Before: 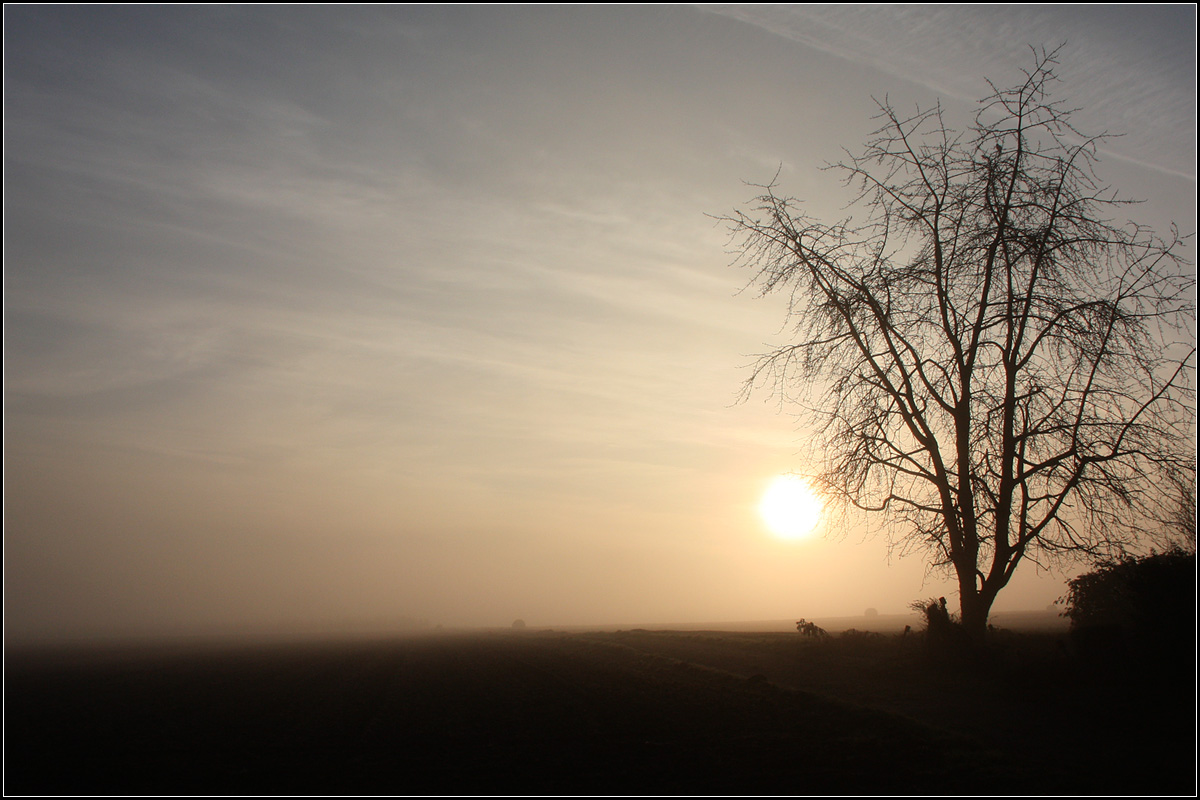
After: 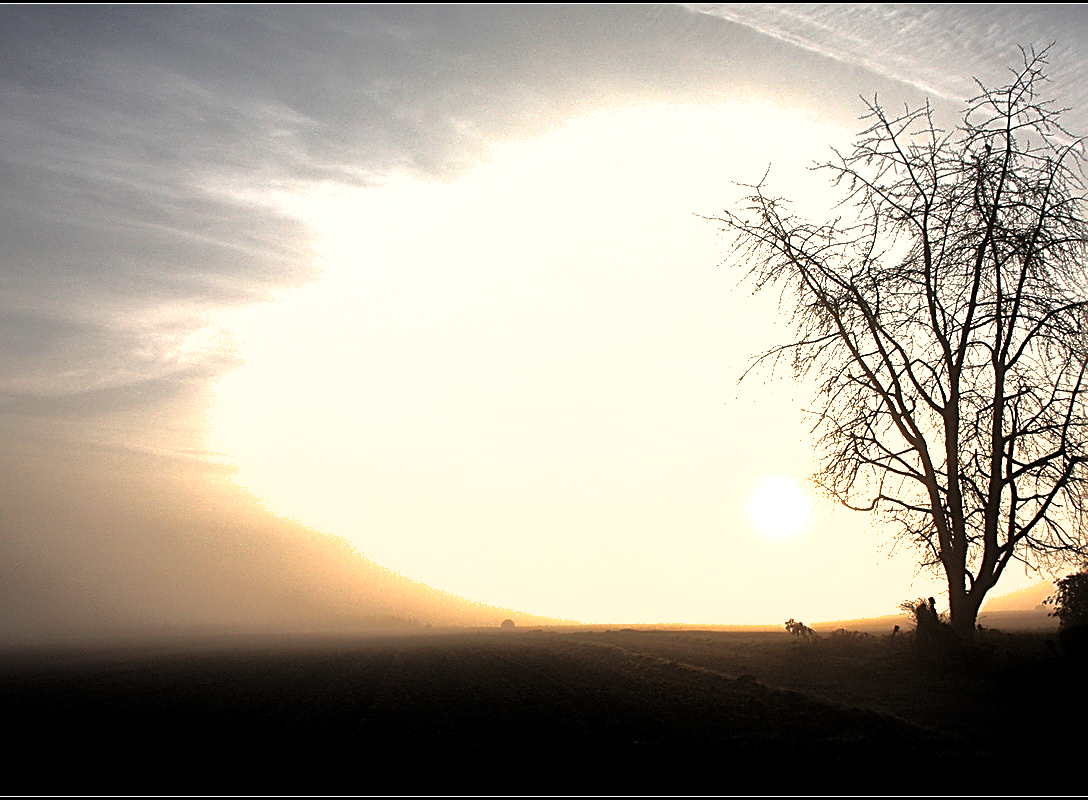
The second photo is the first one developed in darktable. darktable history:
crop and rotate: left 0.97%, right 8.361%
exposure: black level correction 0, exposure 0.9 EV, compensate highlight preservation false
sharpen: radius 2.652, amount 0.672
levels: levels [0.044, 0.475, 0.791]
shadows and highlights: on, module defaults
